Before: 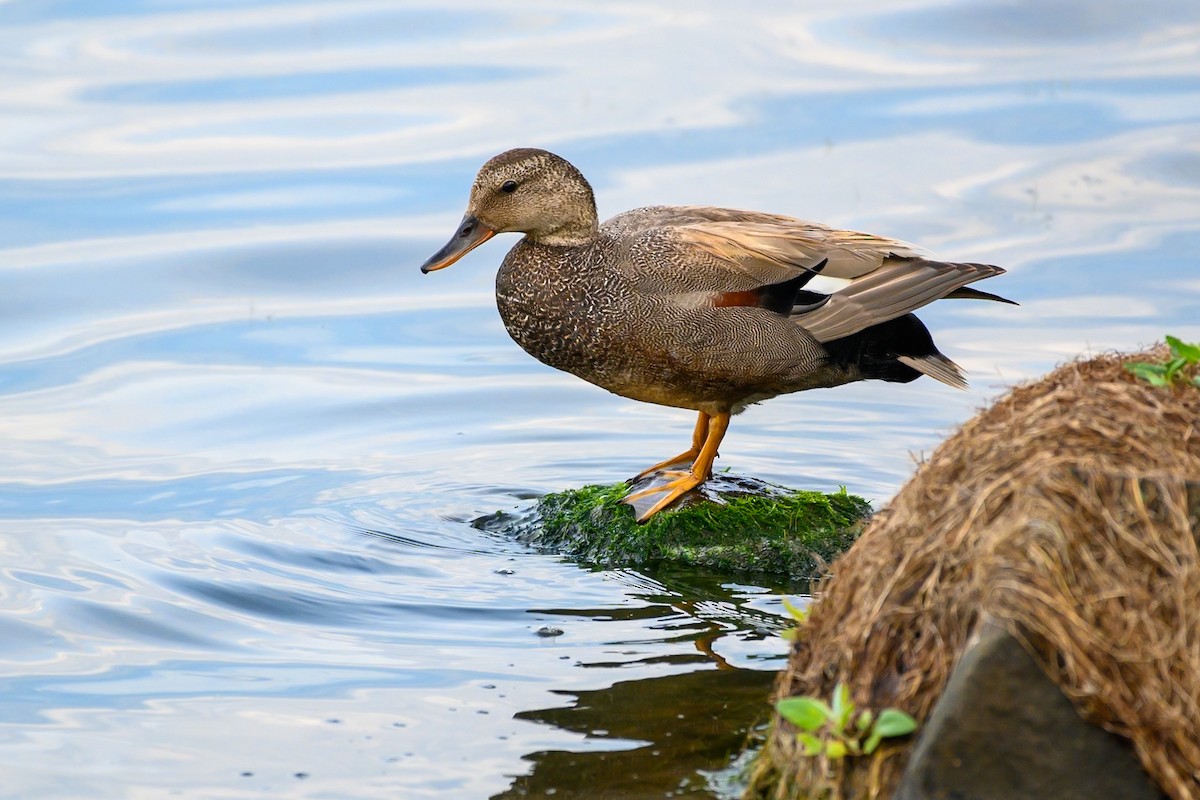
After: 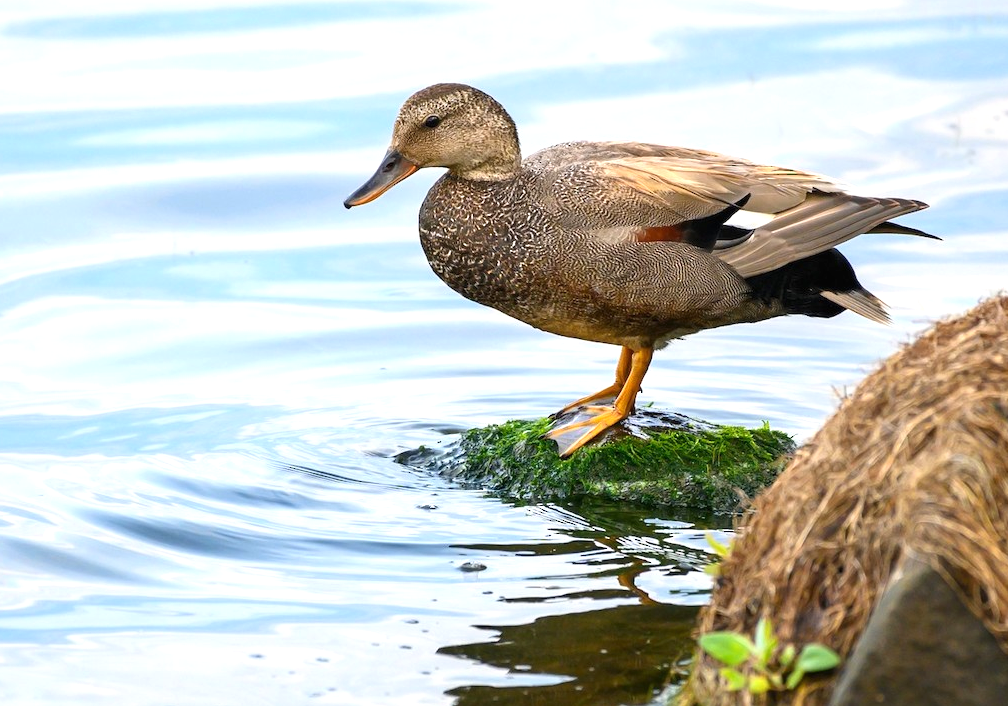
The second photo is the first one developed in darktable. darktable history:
exposure: black level correction 0, exposure 0.5 EV, compensate exposure bias true, compensate highlight preservation false
crop: left 6.446%, top 8.188%, right 9.538%, bottom 3.548%
